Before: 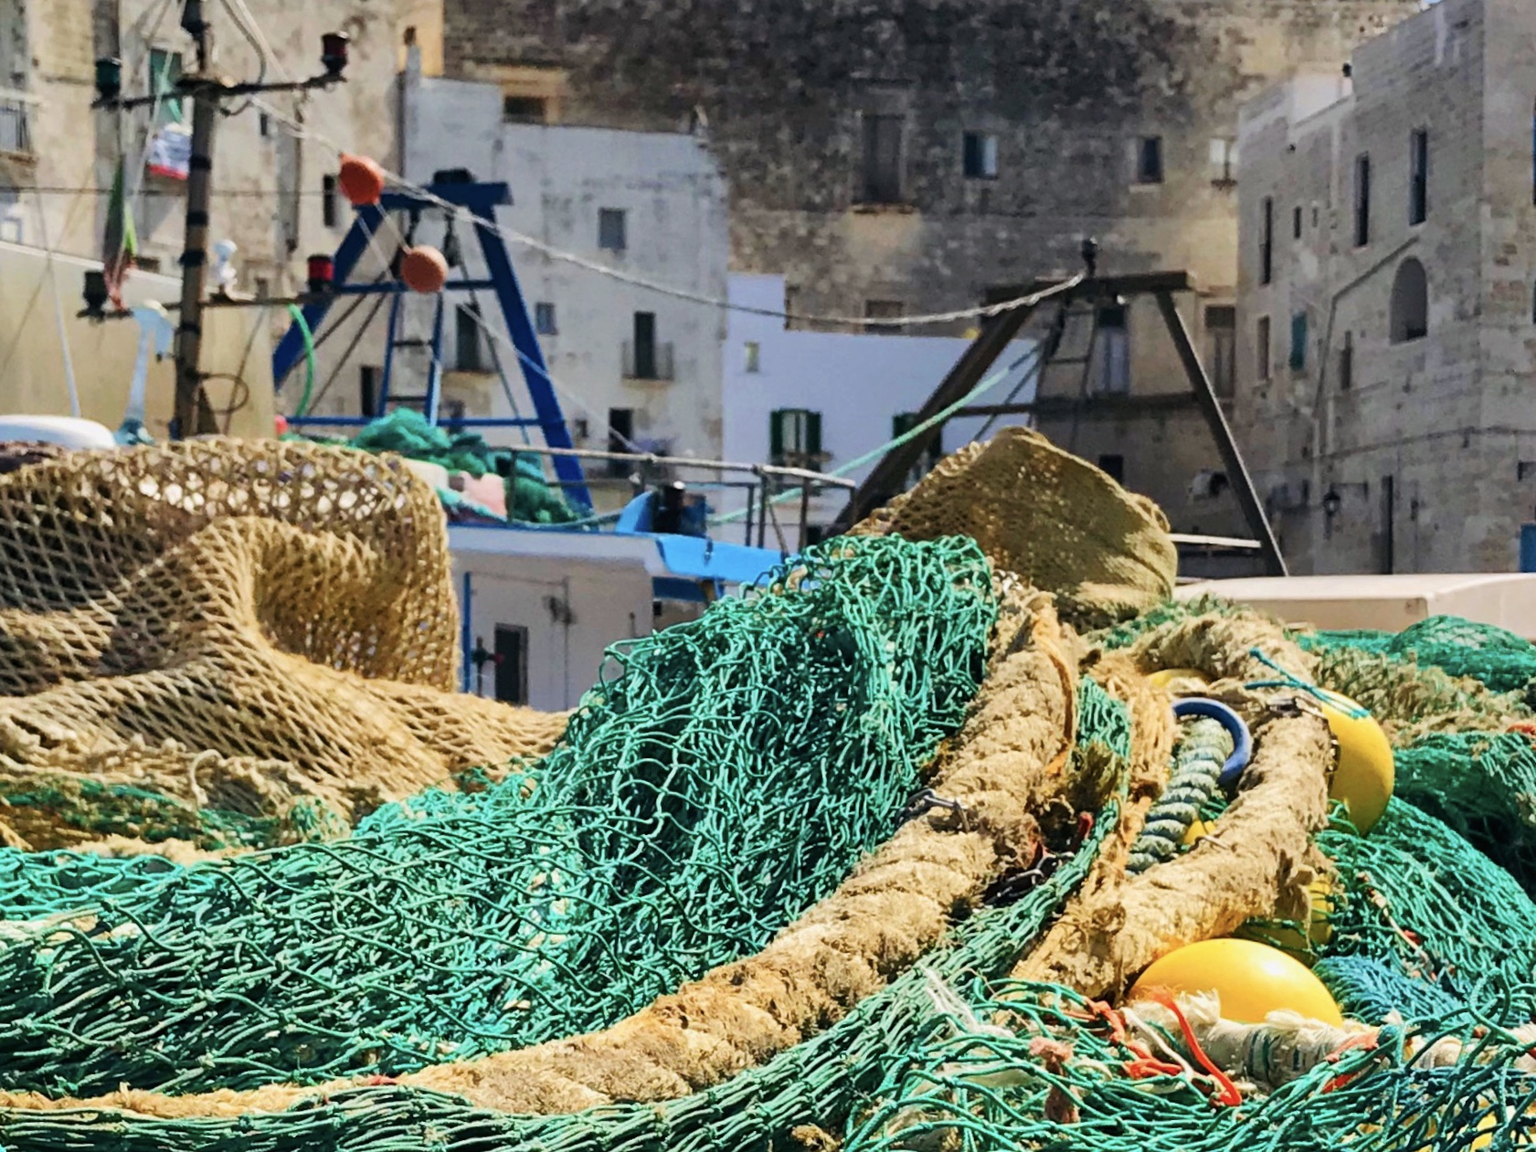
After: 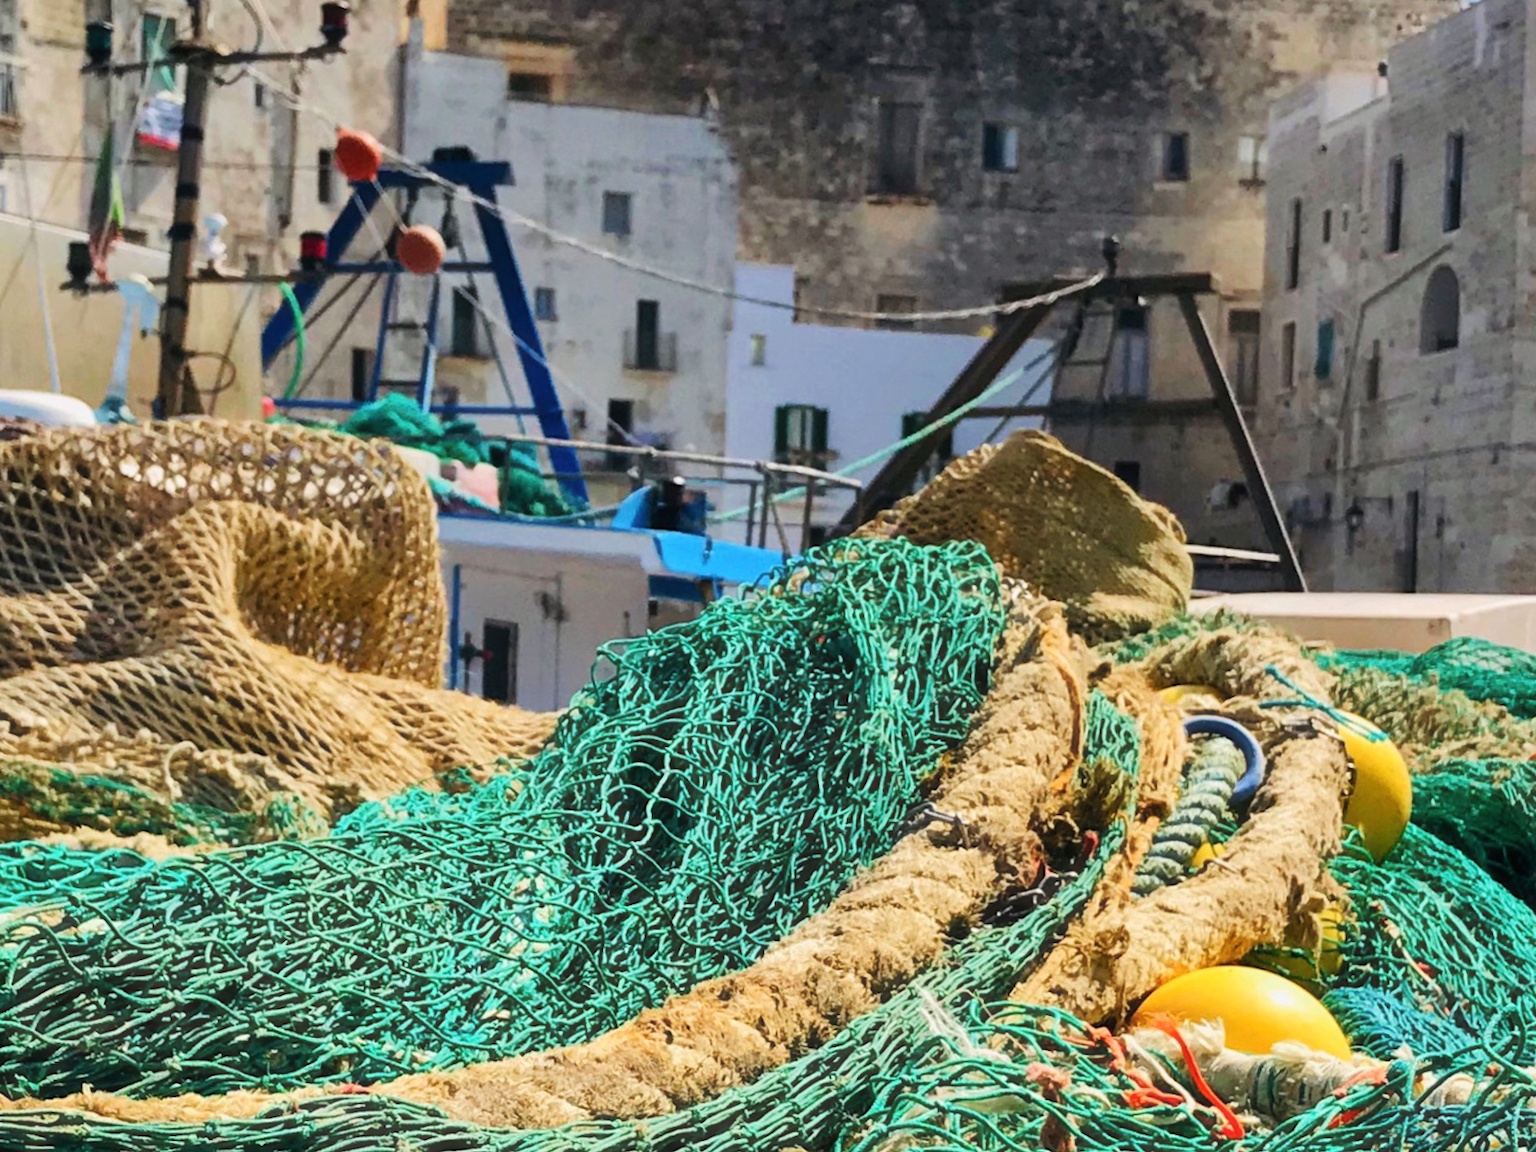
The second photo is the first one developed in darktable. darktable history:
crop and rotate: angle -1.56°
haze removal: strength -0.061, compatibility mode true, adaptive false
